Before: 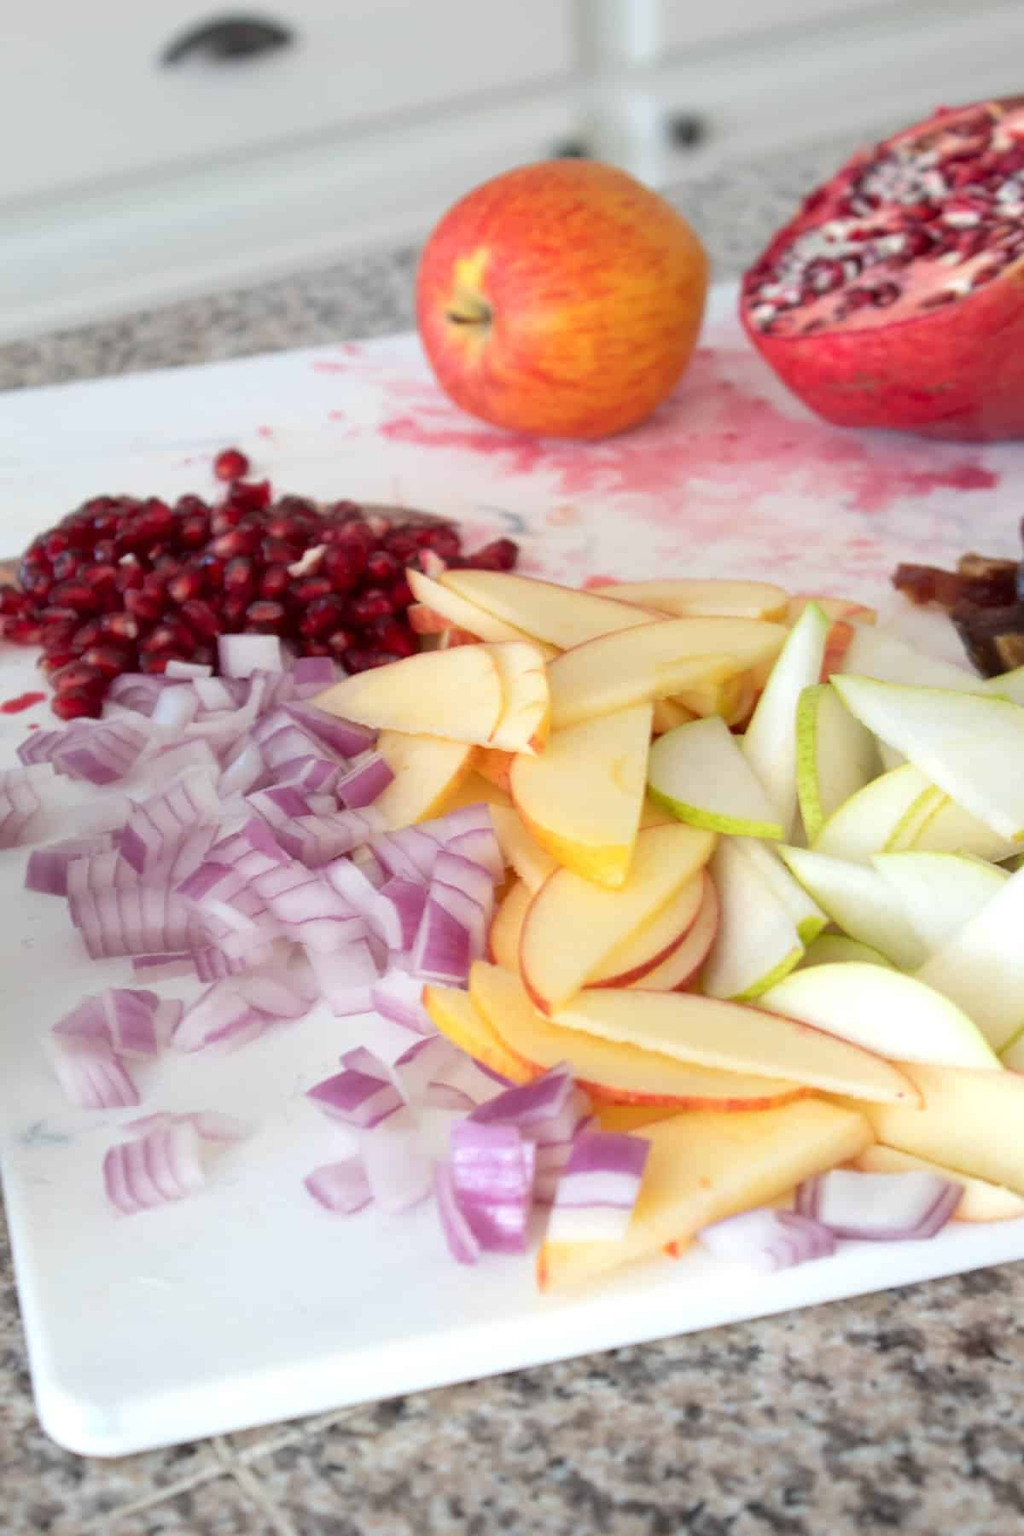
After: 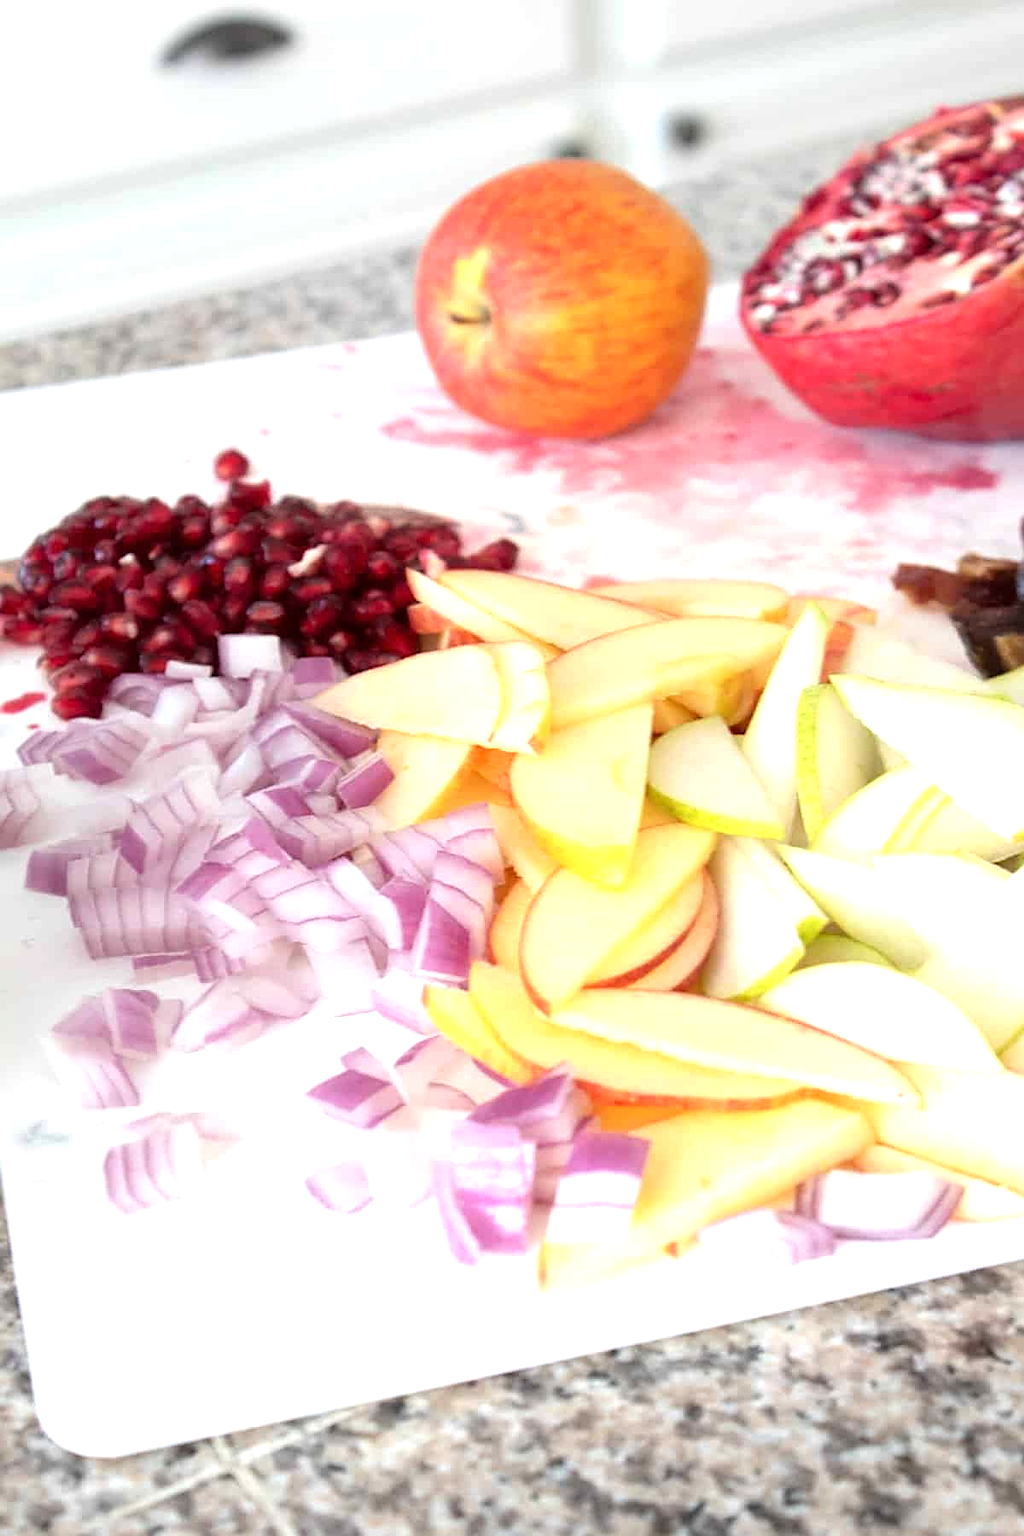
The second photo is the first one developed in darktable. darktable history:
sharpen: on, module defaults
tone equalizer: -8 EV -0.747 EV, -7 EV -0.693 EV, -6 EV -0.605 EV, -5 EV -0.399 EV, -3 EV 0.396 EV, -2 EV 0.6 EV, -1 EV 0.693 EV, +0 EV 0.741 EV
